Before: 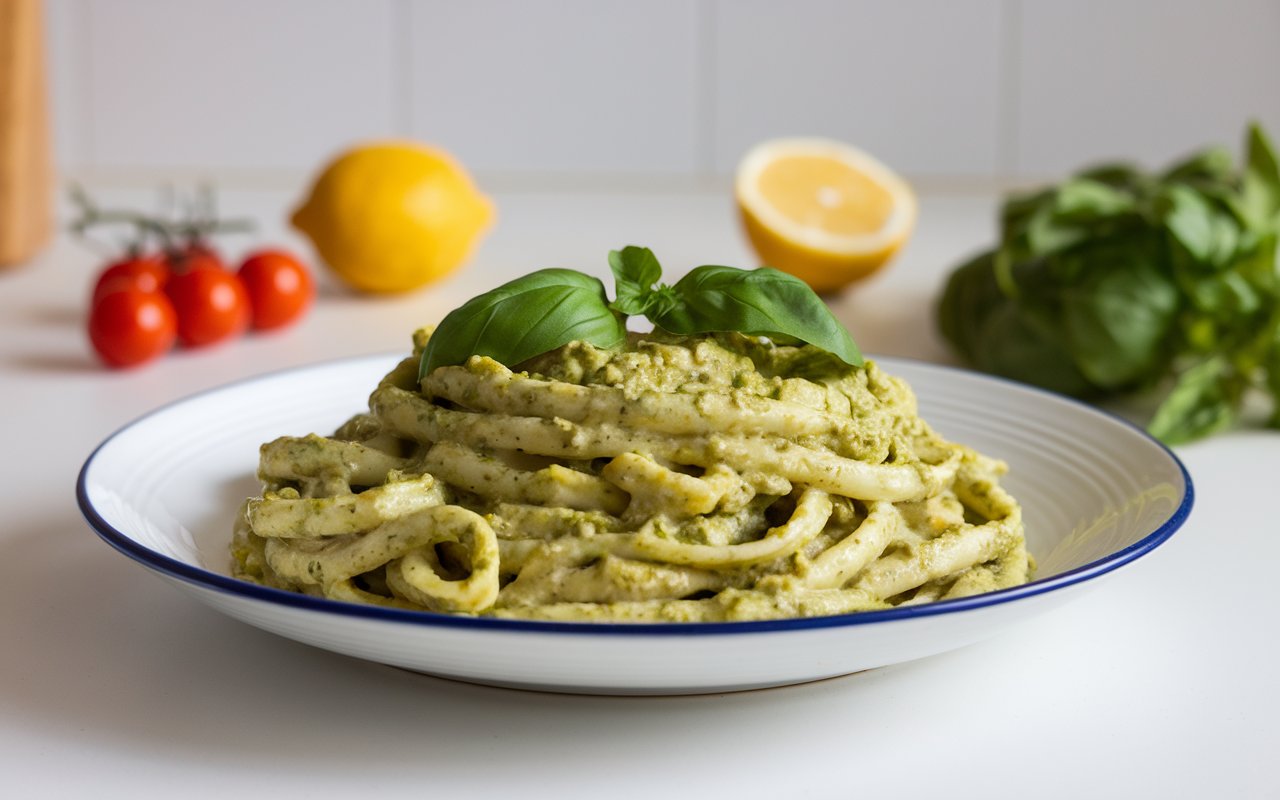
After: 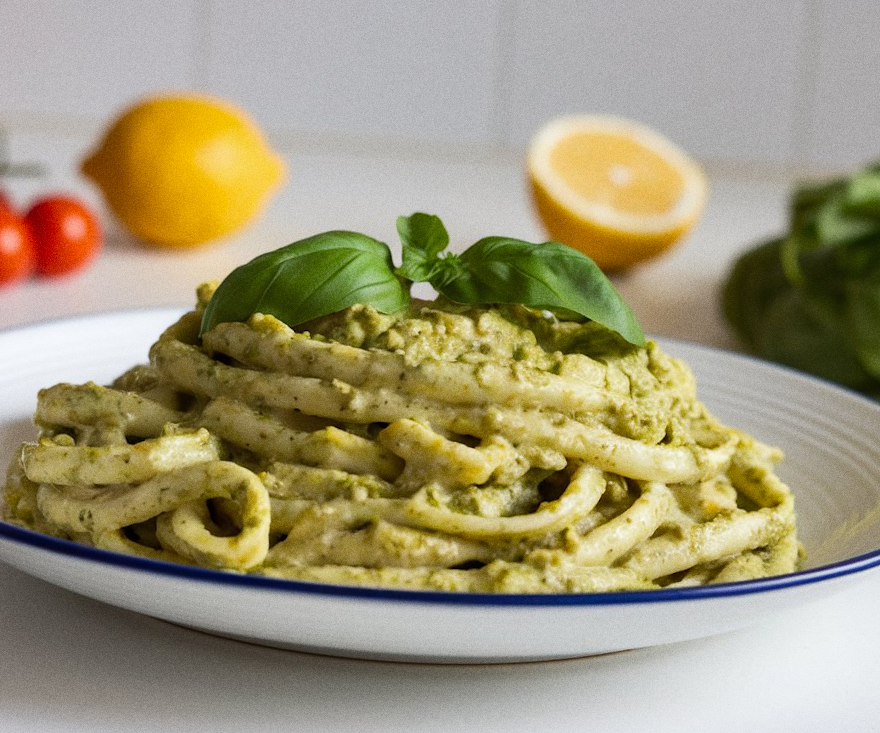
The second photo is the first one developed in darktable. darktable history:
crop and rotate: angle -3.27°, left 14.277%, top 0.028%, right 10.766%, bottom 0.028%
shadows and highlights: shadows 35, highlights -35, soften with gaussian
grain: on, module defaults
